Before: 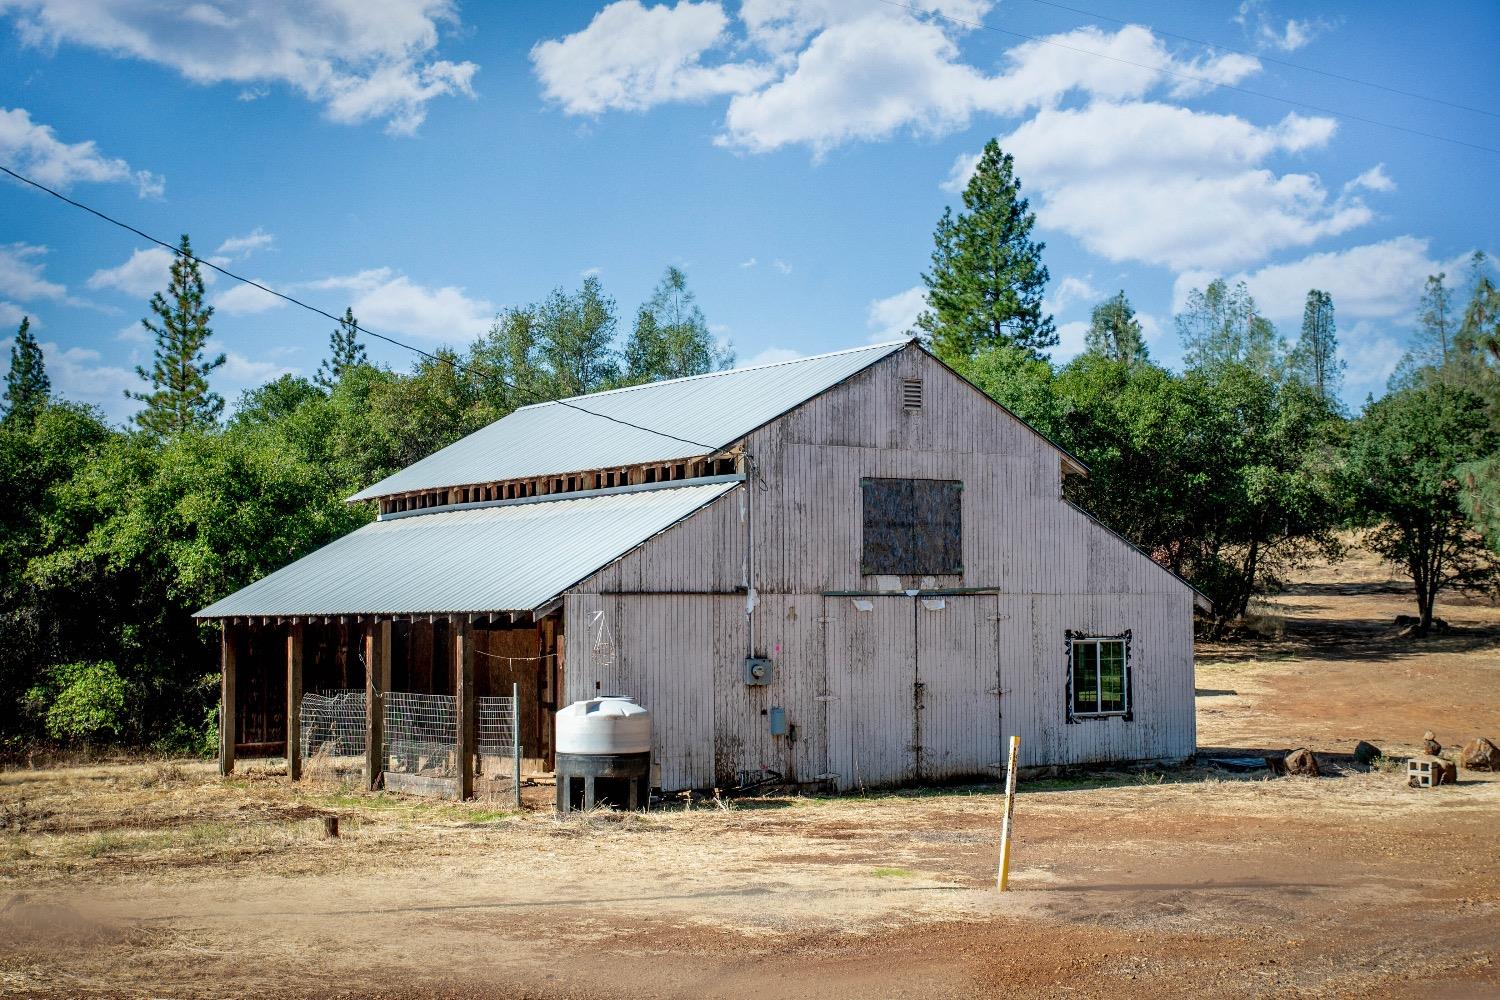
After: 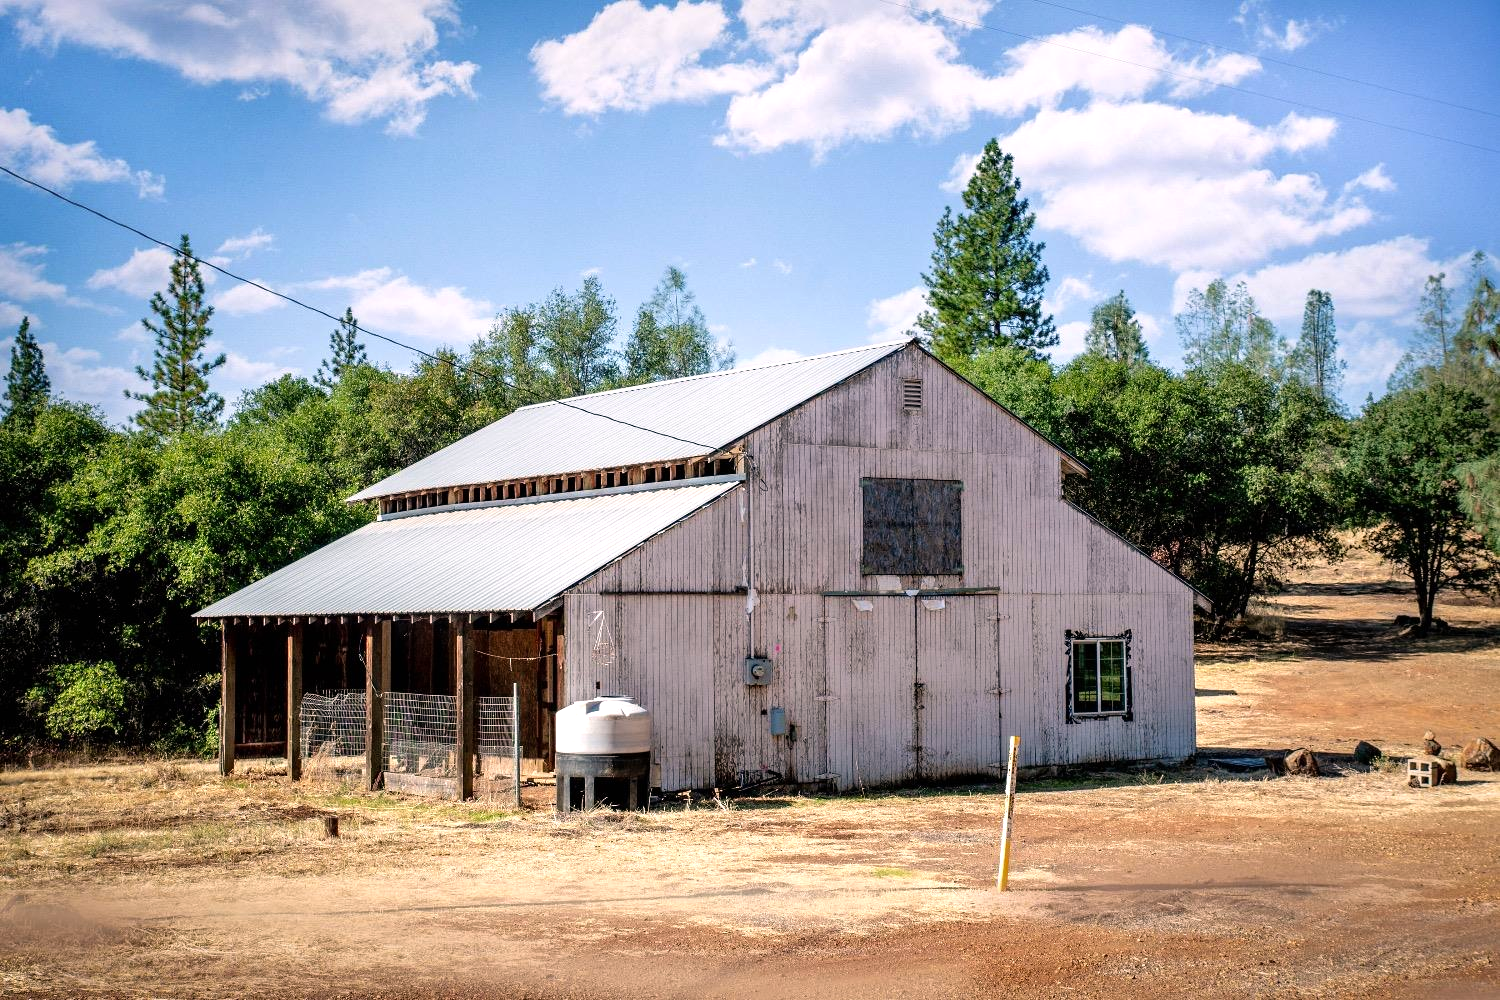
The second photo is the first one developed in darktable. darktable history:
color correction: highlights a* 7.97, highlights b* 4.23
tone equalizer: -8 EV -0.426 EV, -7 EV -0.357 EV, -6 EV -0.313 EV, -5 EV -0.248 EV, -3 EV 0.197 EV, -2 EV 0.319 EV, -1 EV 0.374 EV, +0 EV 0.4 EV
